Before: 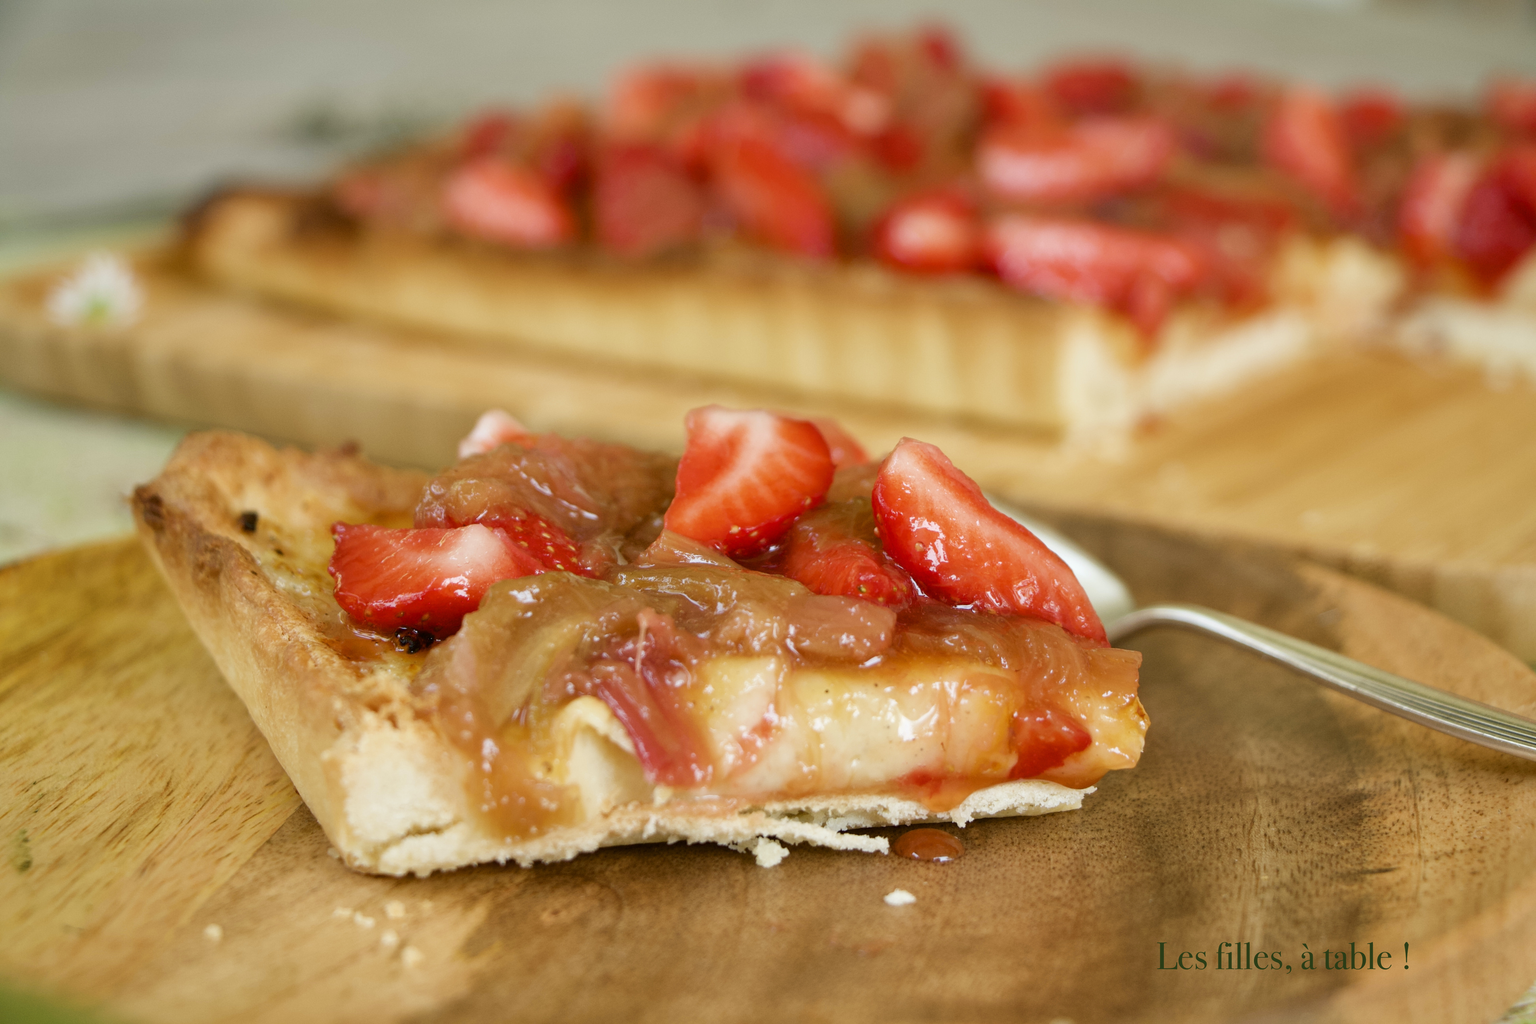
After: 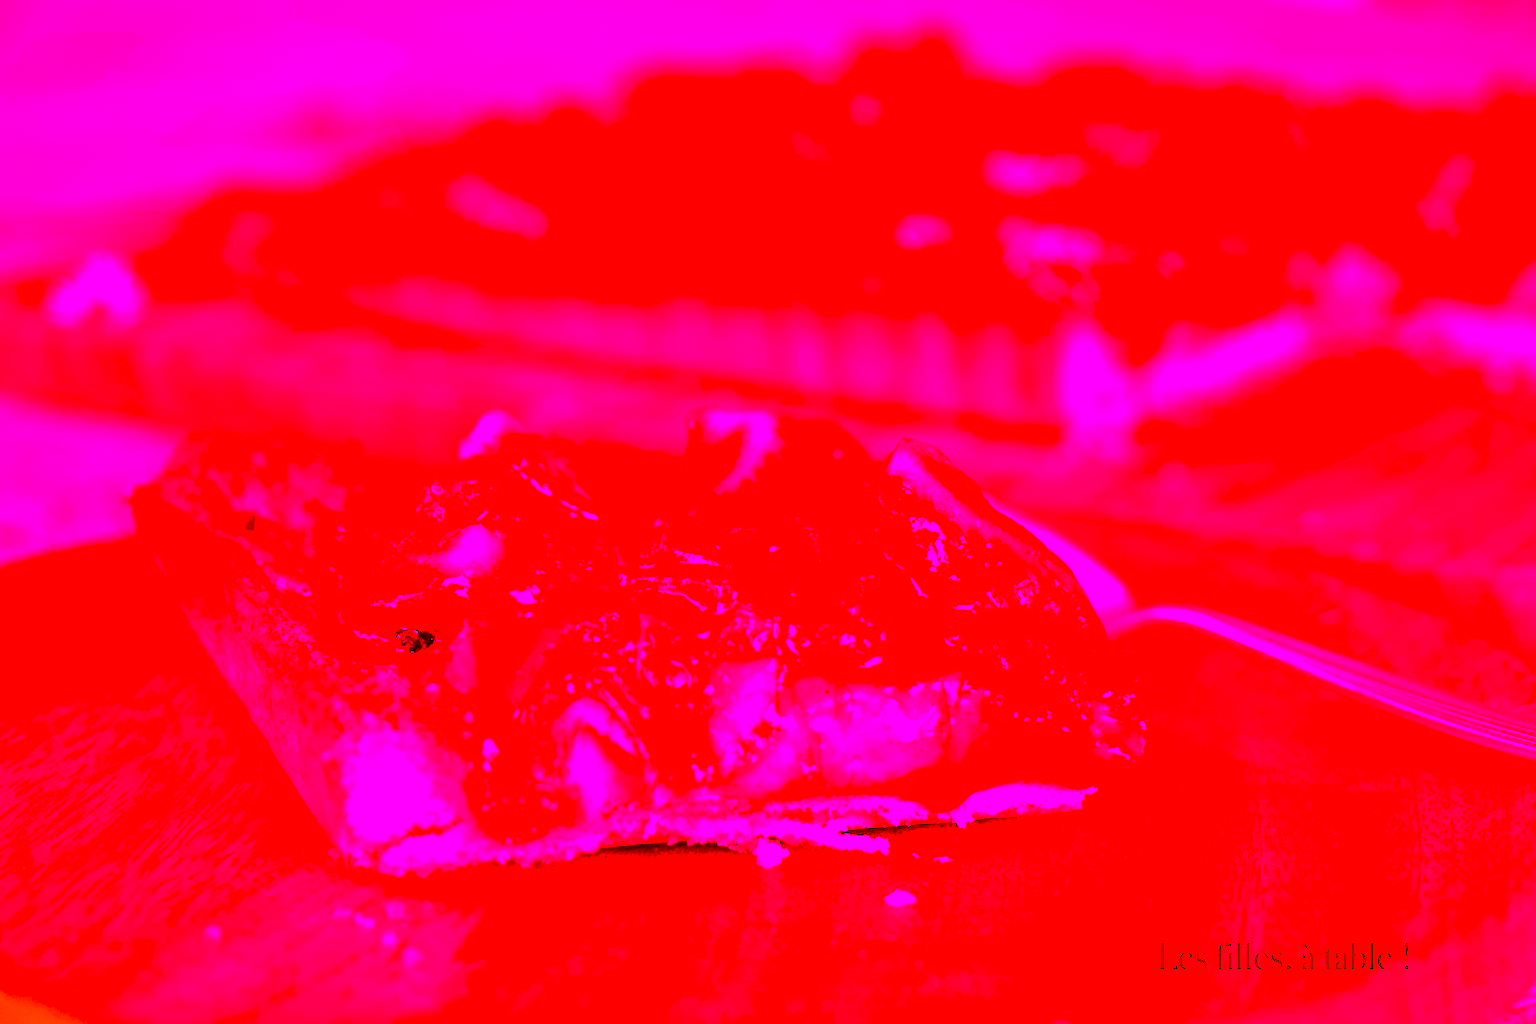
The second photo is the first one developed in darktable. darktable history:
white balance: red 4.26, blue 1.802
local contrast: highlights 100%, shadows 100%, detail 120%, midtone range 0.2
color balance rgb: perceptual saturation grading › global saturation 35%, perceptual saturation grading › highlights -25%, perceptual saturation grading › shadows 50%
